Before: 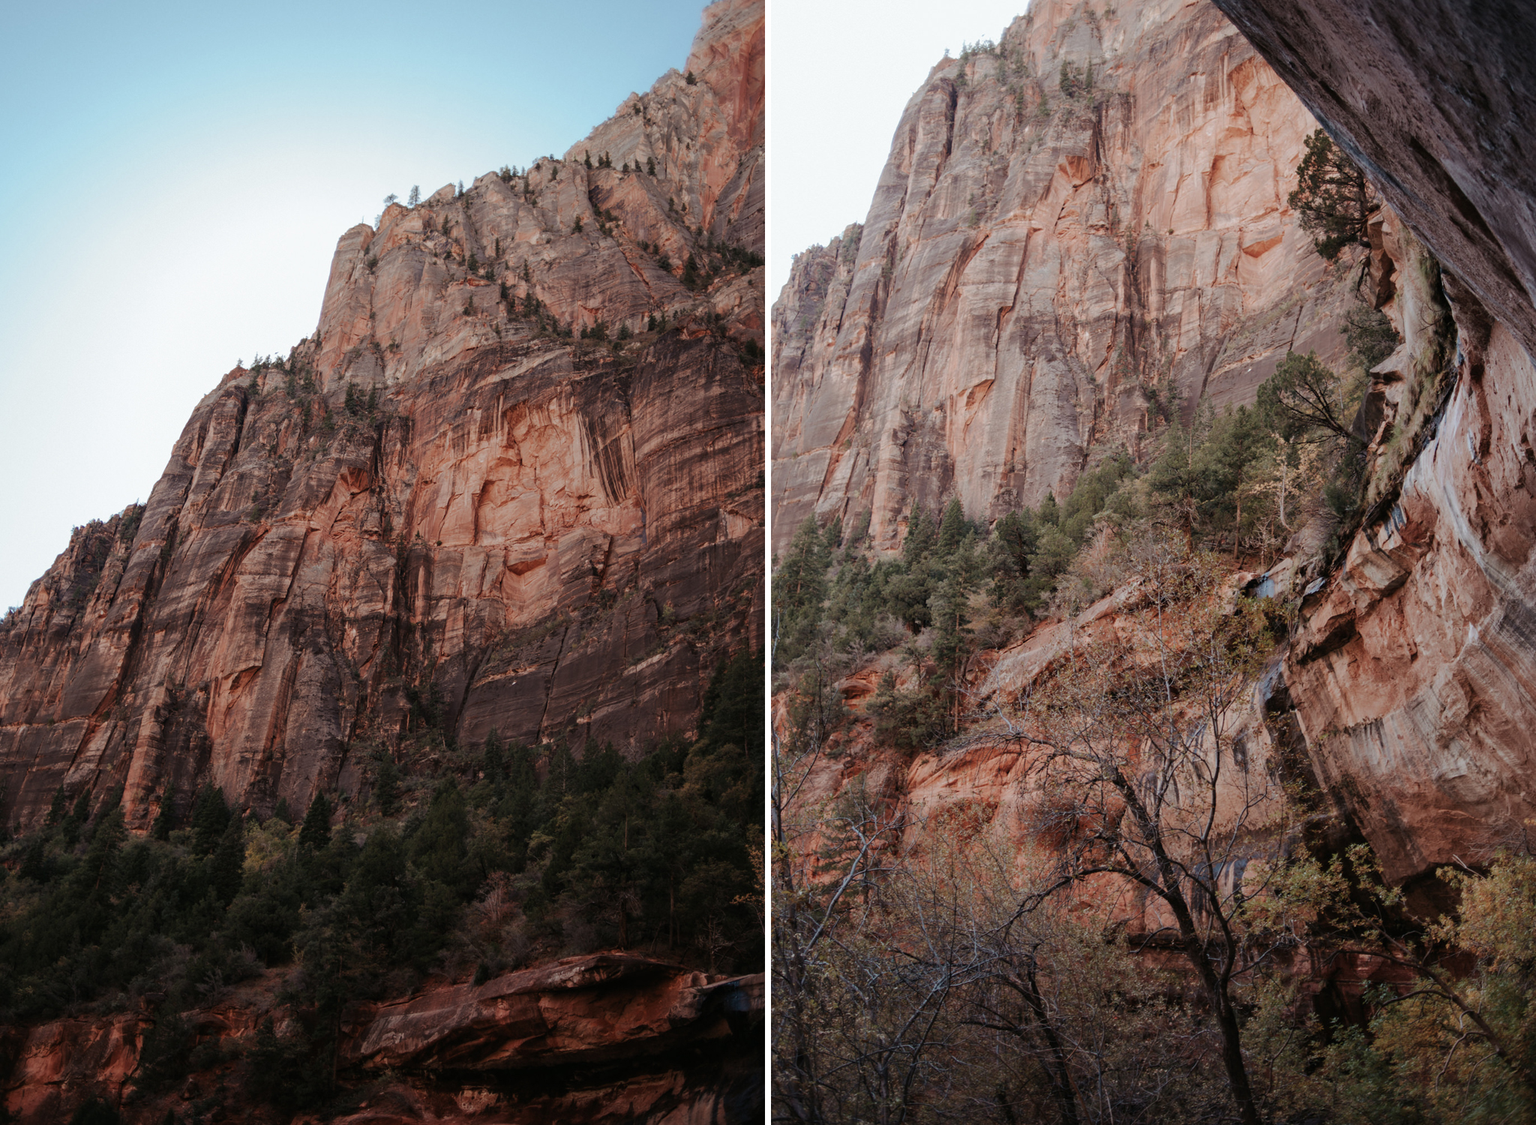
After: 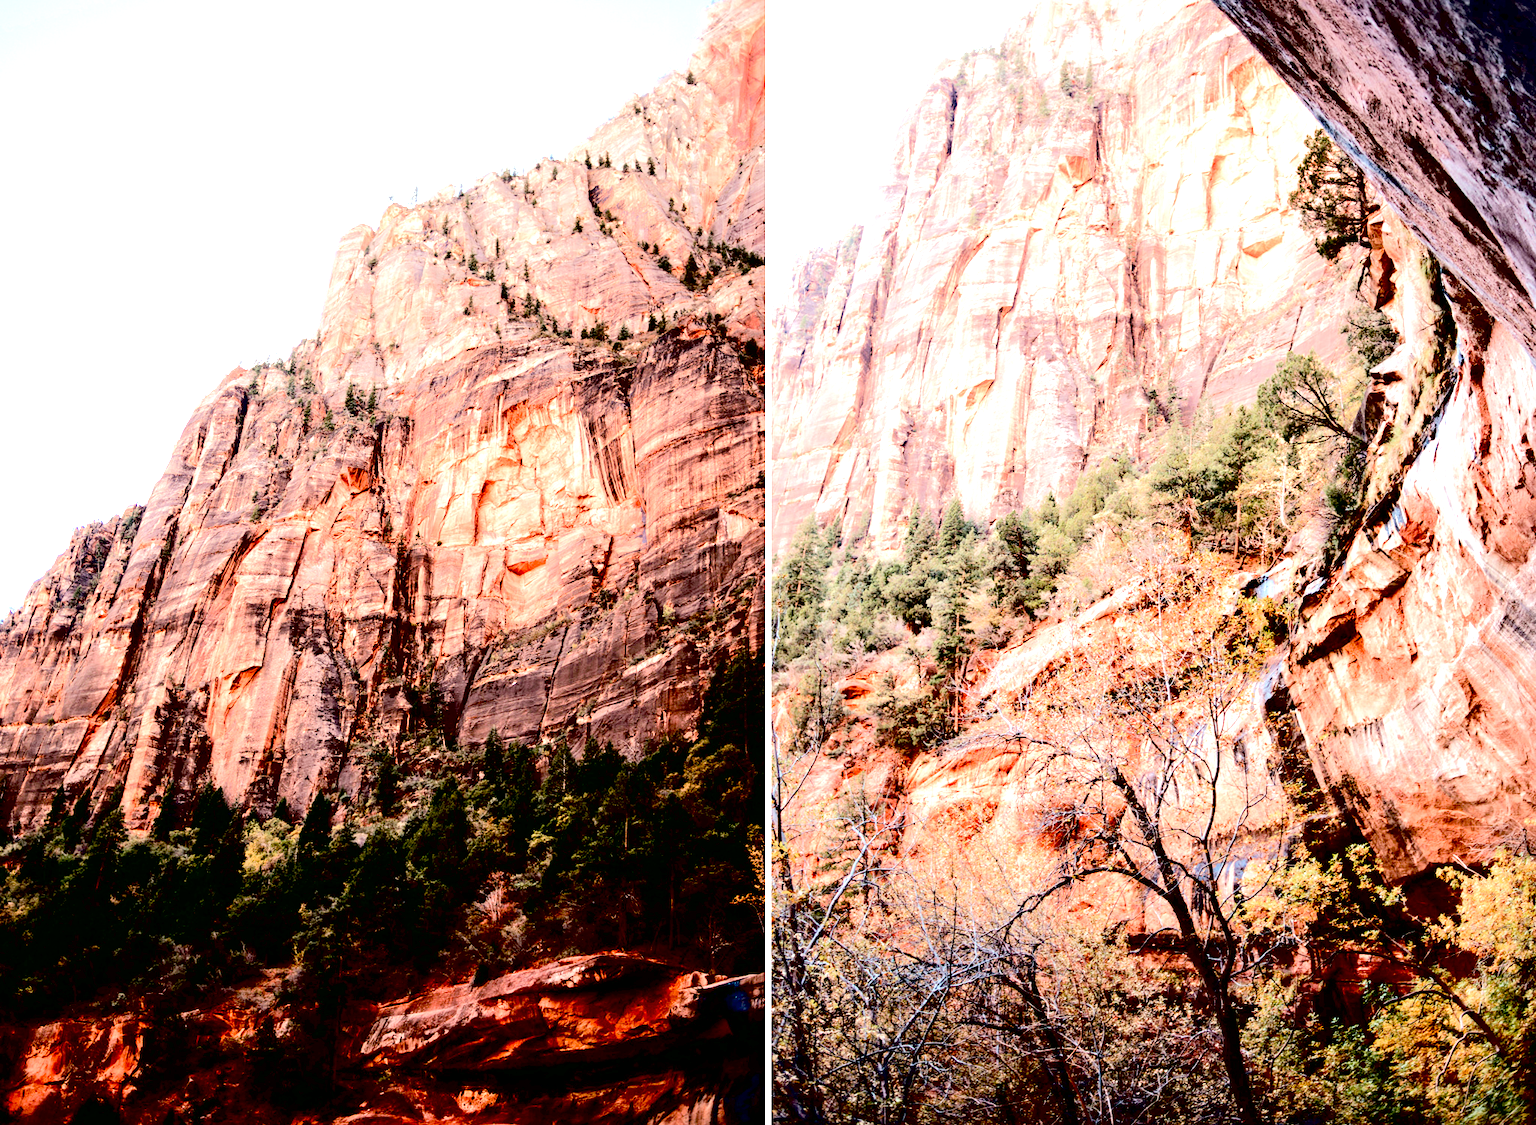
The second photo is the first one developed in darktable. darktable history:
contrast brightness saturation: contrast 0.053, brightness 0.057, saturation 0.009
contrast equalizer: octaves 7, y [[0.524, 0.538, 0.547, 0.548, 0.538, 0.524], [0.5 ×6], [0.5 ×6], [0 ×6], [0 ×6]], mix 0.751
tone equalizer: -7 EV 0.162 EV, -6 EV 0.595 EV, -5 EV 1.11 EV, -4 EV 1.33 EV, -3 EV 1.18 EV, -2 EV 0.6 EV, -1 EV 0.167 EV, edges refinement/feathering 500, mask exposure compensation -1.57 EV, preserve details no
exposure: black level correction 0.015, exposure 1.774 EV, compensate highlight preservation false
